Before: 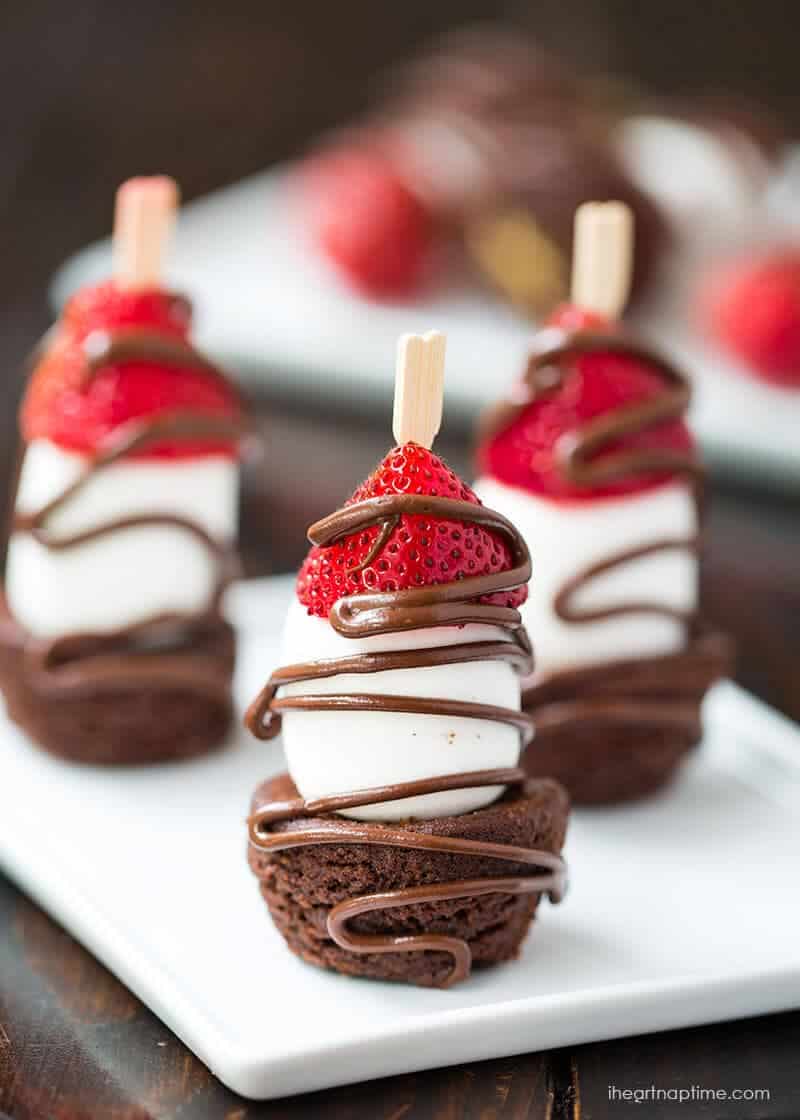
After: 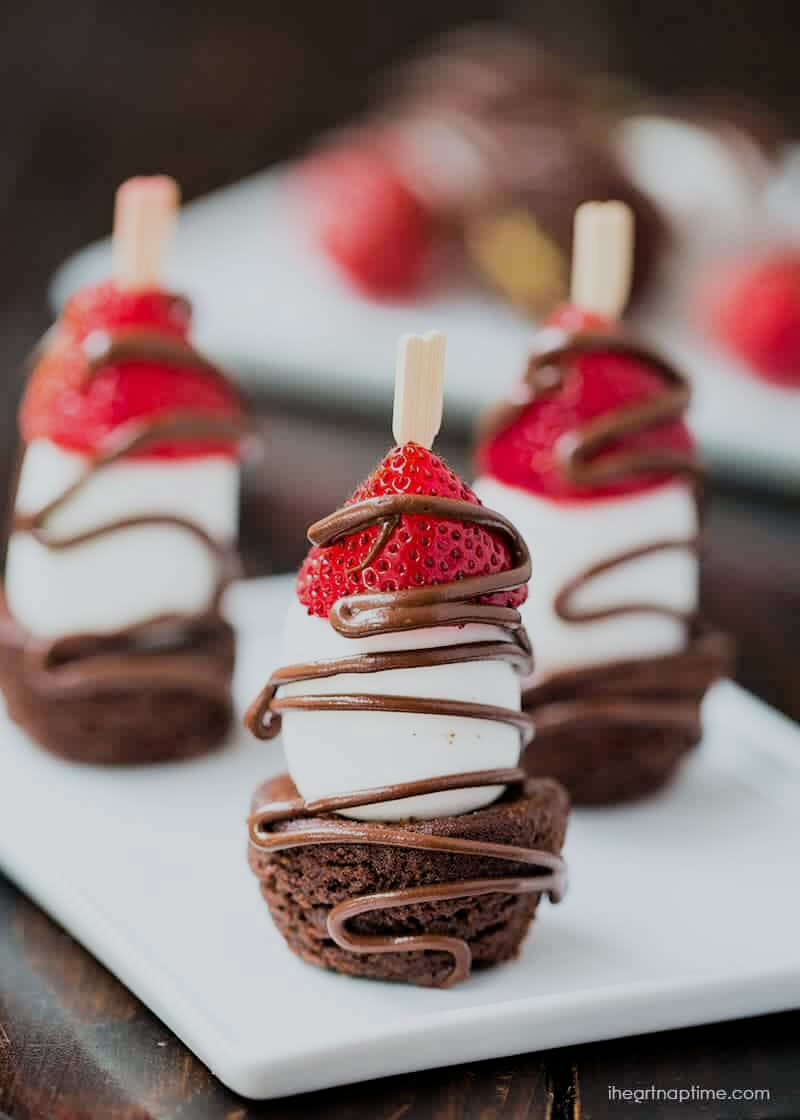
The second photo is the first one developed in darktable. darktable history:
filmic rgb: black relative exposure -7.65 EV, white relative exposure 4.56 EV, hardness 3.61, contrast 1.05
white balance: red 0.982, blue 1.018
